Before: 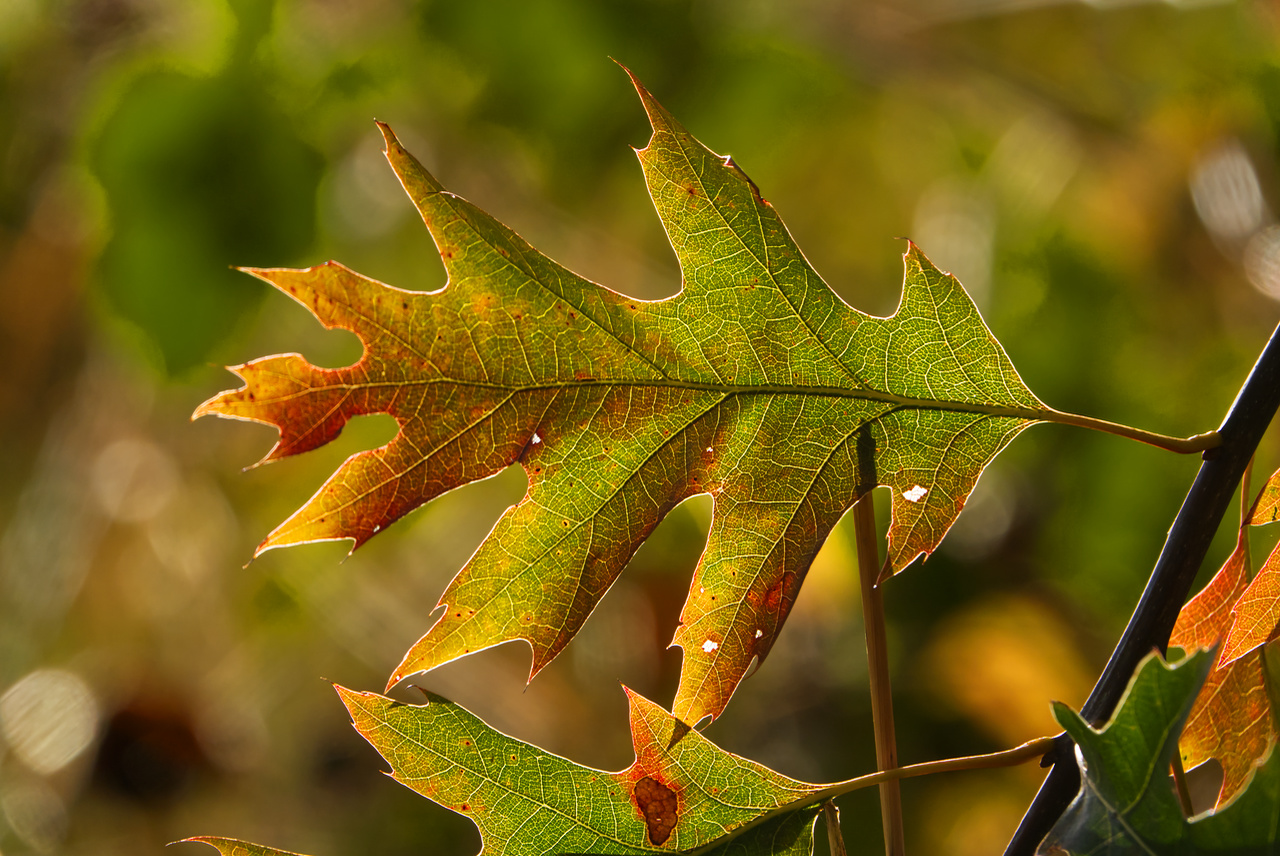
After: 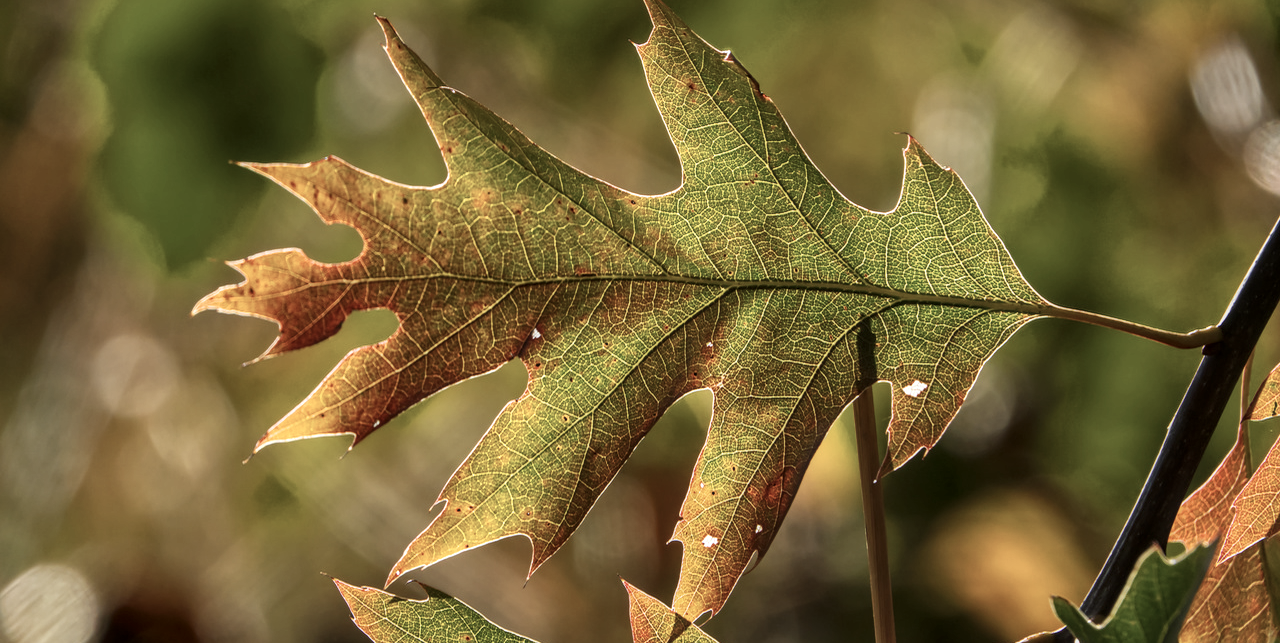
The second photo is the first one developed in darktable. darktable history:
local contrast: on, module defaults
crop and rotate: top 12.315%, bottom 12.468%
contrast brightness saturation: contrast 0.104, saturation -0.353
